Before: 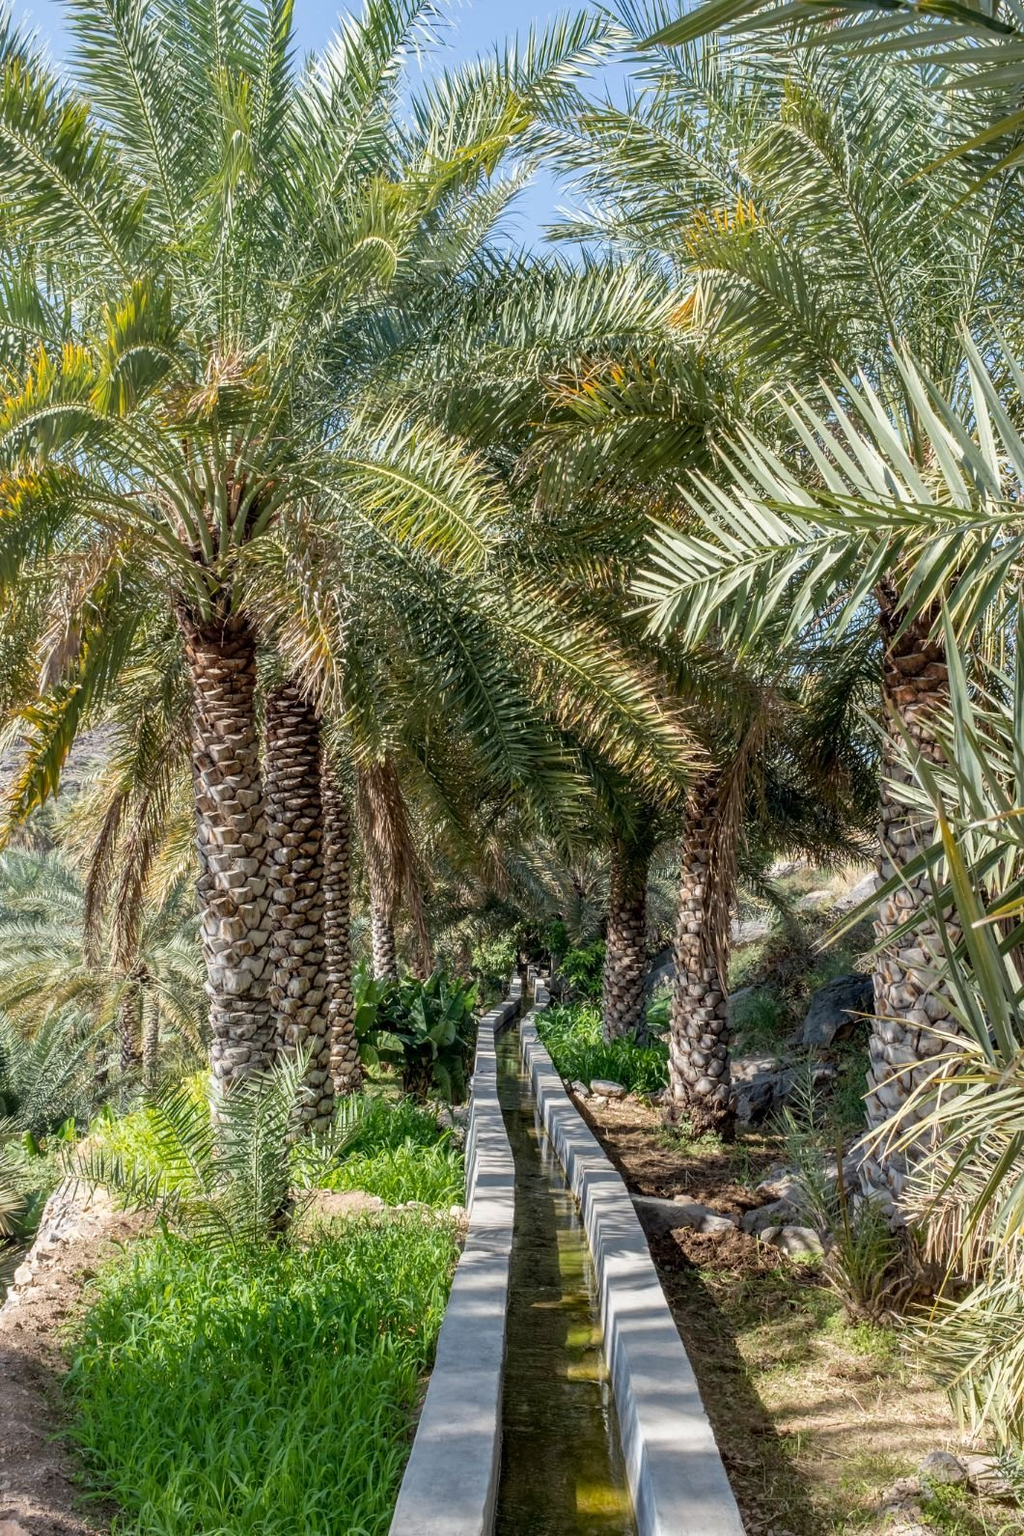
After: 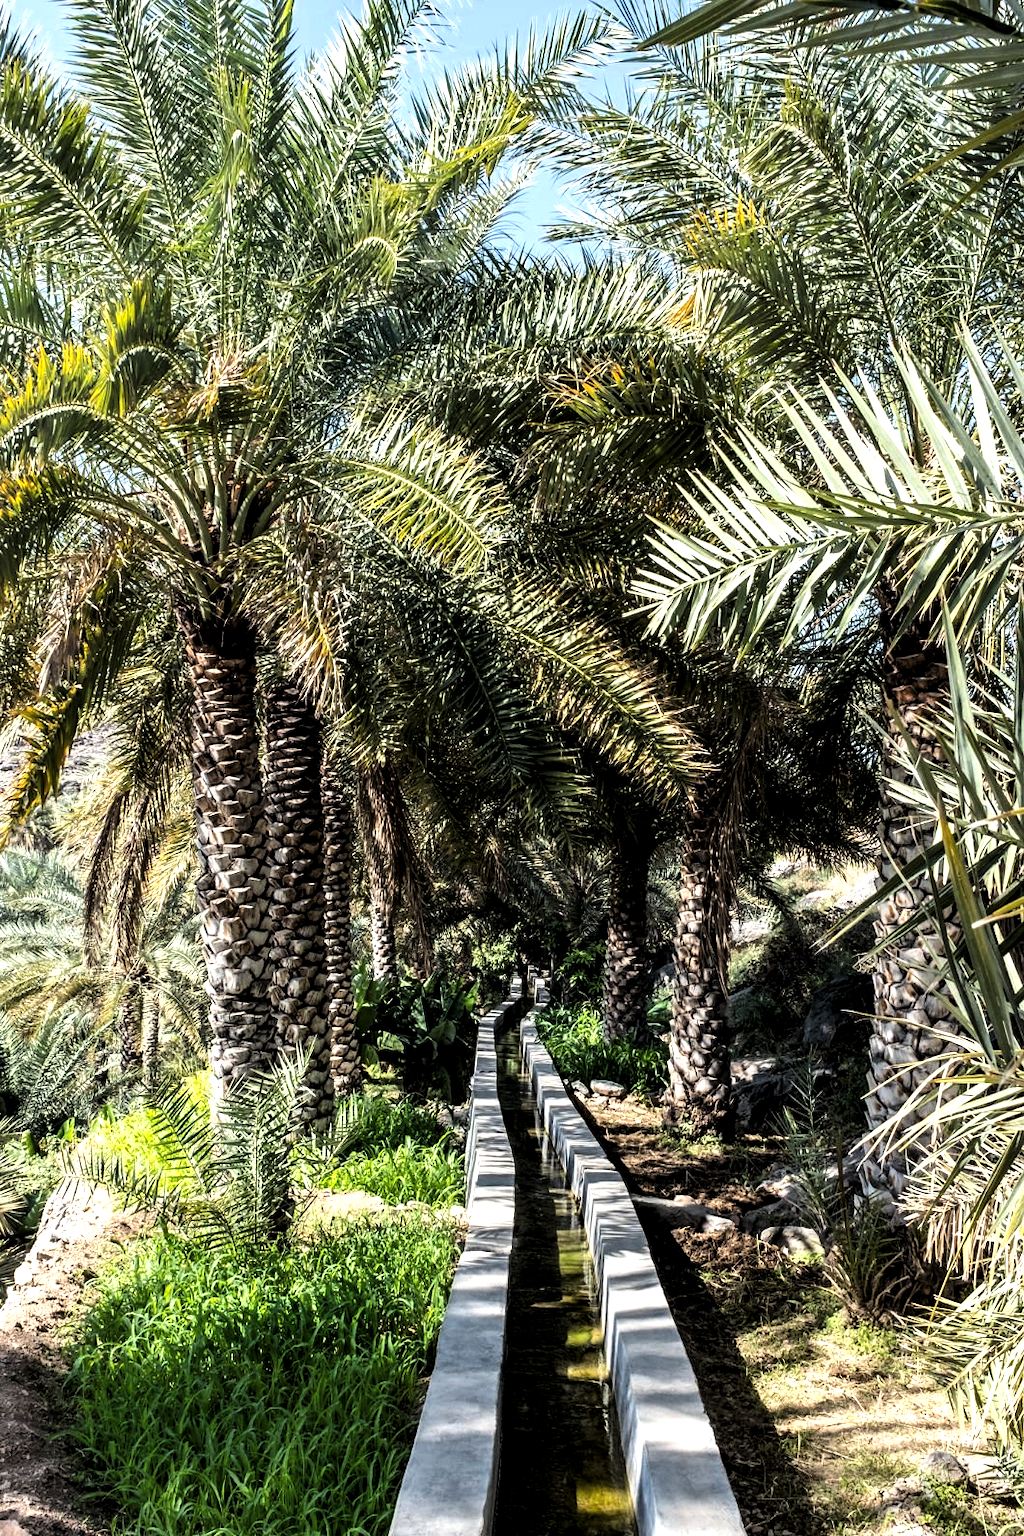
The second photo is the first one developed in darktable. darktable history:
levels: levels [0.044, 0.475, 0.791]
filmic rgb: black relative exposure -7.65 EV, white relative exposure 4.56 EV, hardness 3.61, contrast 1.265, color science v6 (2022)
